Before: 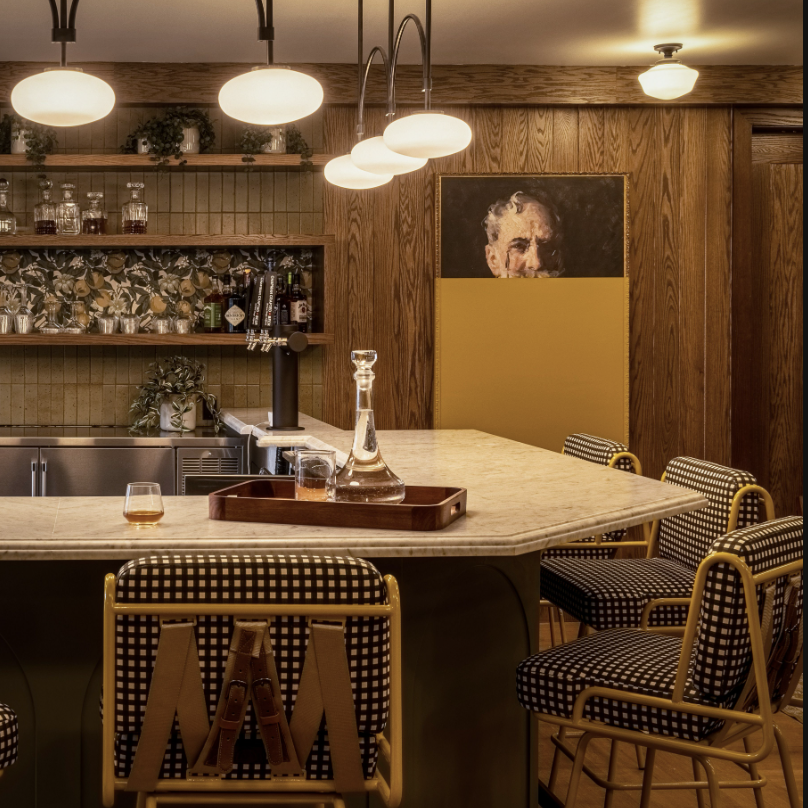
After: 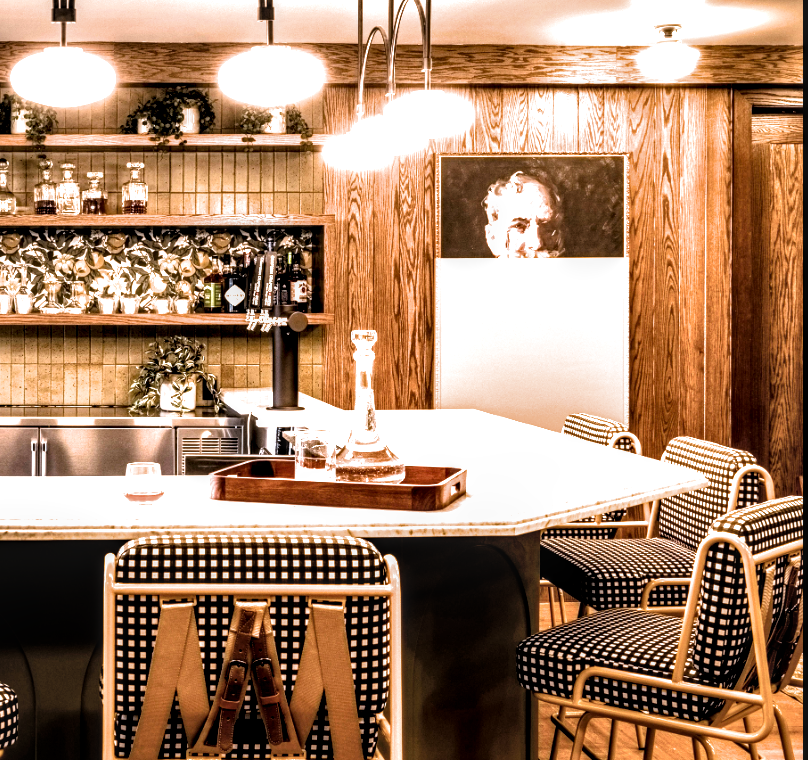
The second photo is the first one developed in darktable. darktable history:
exposure: exposure 1.994 EV, compensate highlight preservation false
local contrast: detail 150%
filmic rgb: black relative exposure -3.63 EV, white relative exposure 2.14 EV, hardness 3.63, iterations of high-quality reconstruction 0
crop and rotate: top 2.592%, bottom 3.242%
